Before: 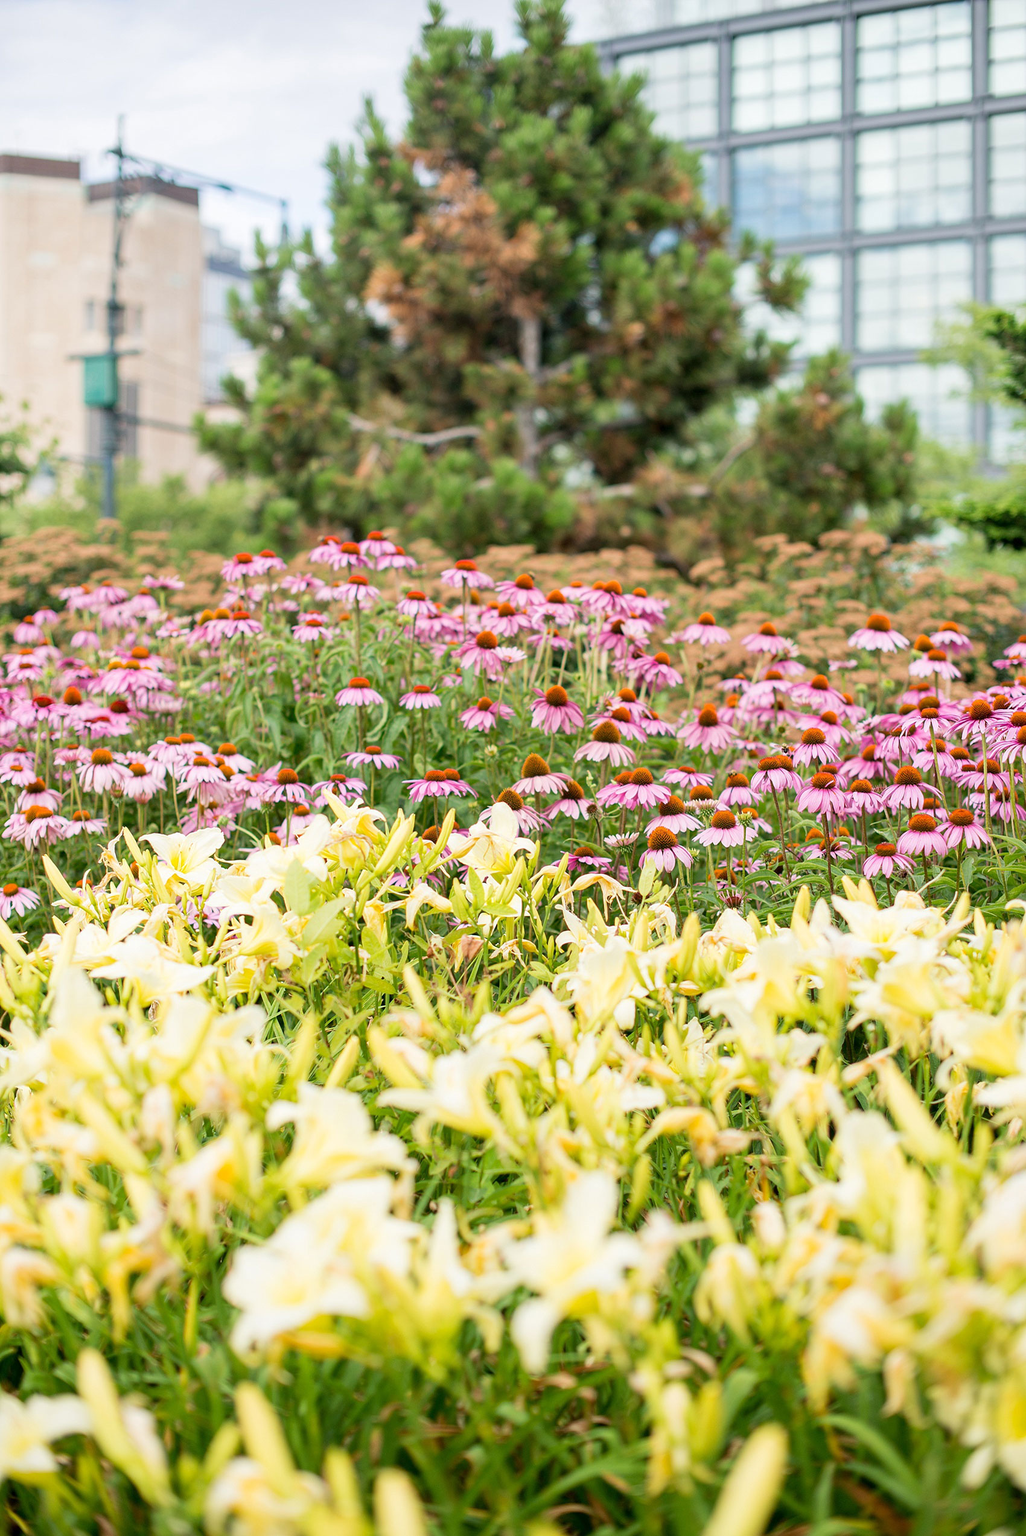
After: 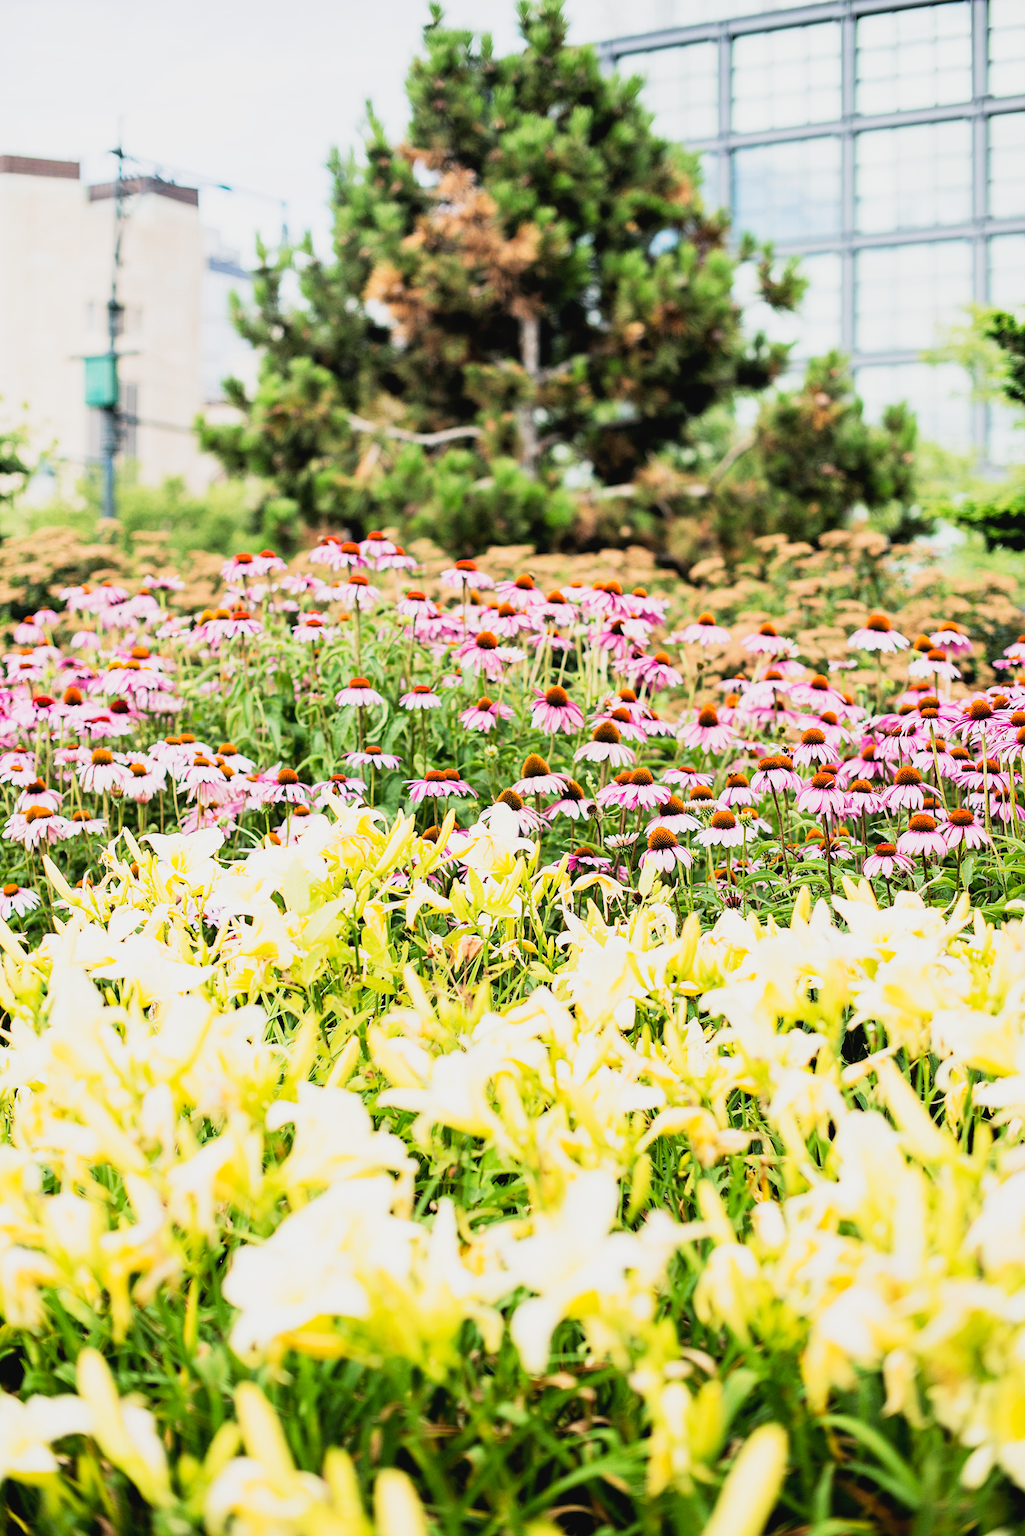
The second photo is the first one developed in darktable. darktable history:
filmic rgb: black relative exposure -5.01 EV, white relative exposure 3.5 EV, hardness 3.18, contrast 1.388, highlights saturation mix -30.69%
tone curve: curves: ch0 [(0, 0.03) (0.037, 0.045) (0.123, 0.123) (0.19, 0.186) (0.277, 0.279) (0.474, 0.517) (0.584, 0.664) (0.678, 0.777) (0.875, 0.92) (1, 0.965)]; ch1 [(0, 0) (0.243, 0.245) (0.402, 0.41) (0.493, 0.487) (0.508, 0.503) (0.531, 0.532) (0.551, 0.556) (0.637, 0.671) (0.694, 0.732) (1, 1)]; ch2 [(0, 0) (0.249, 0.216) (0.356, 0.329) (0.424, 0.442) (0.476, 0.477) (0.498, 0.503) (0.517, 0.524) (0.532, 0.547) (0.562, 0.576) (0.614, 0.644) (0.706, 0.748) (0.808, 0.809) (0.991, 0.968)], preserve colors none
